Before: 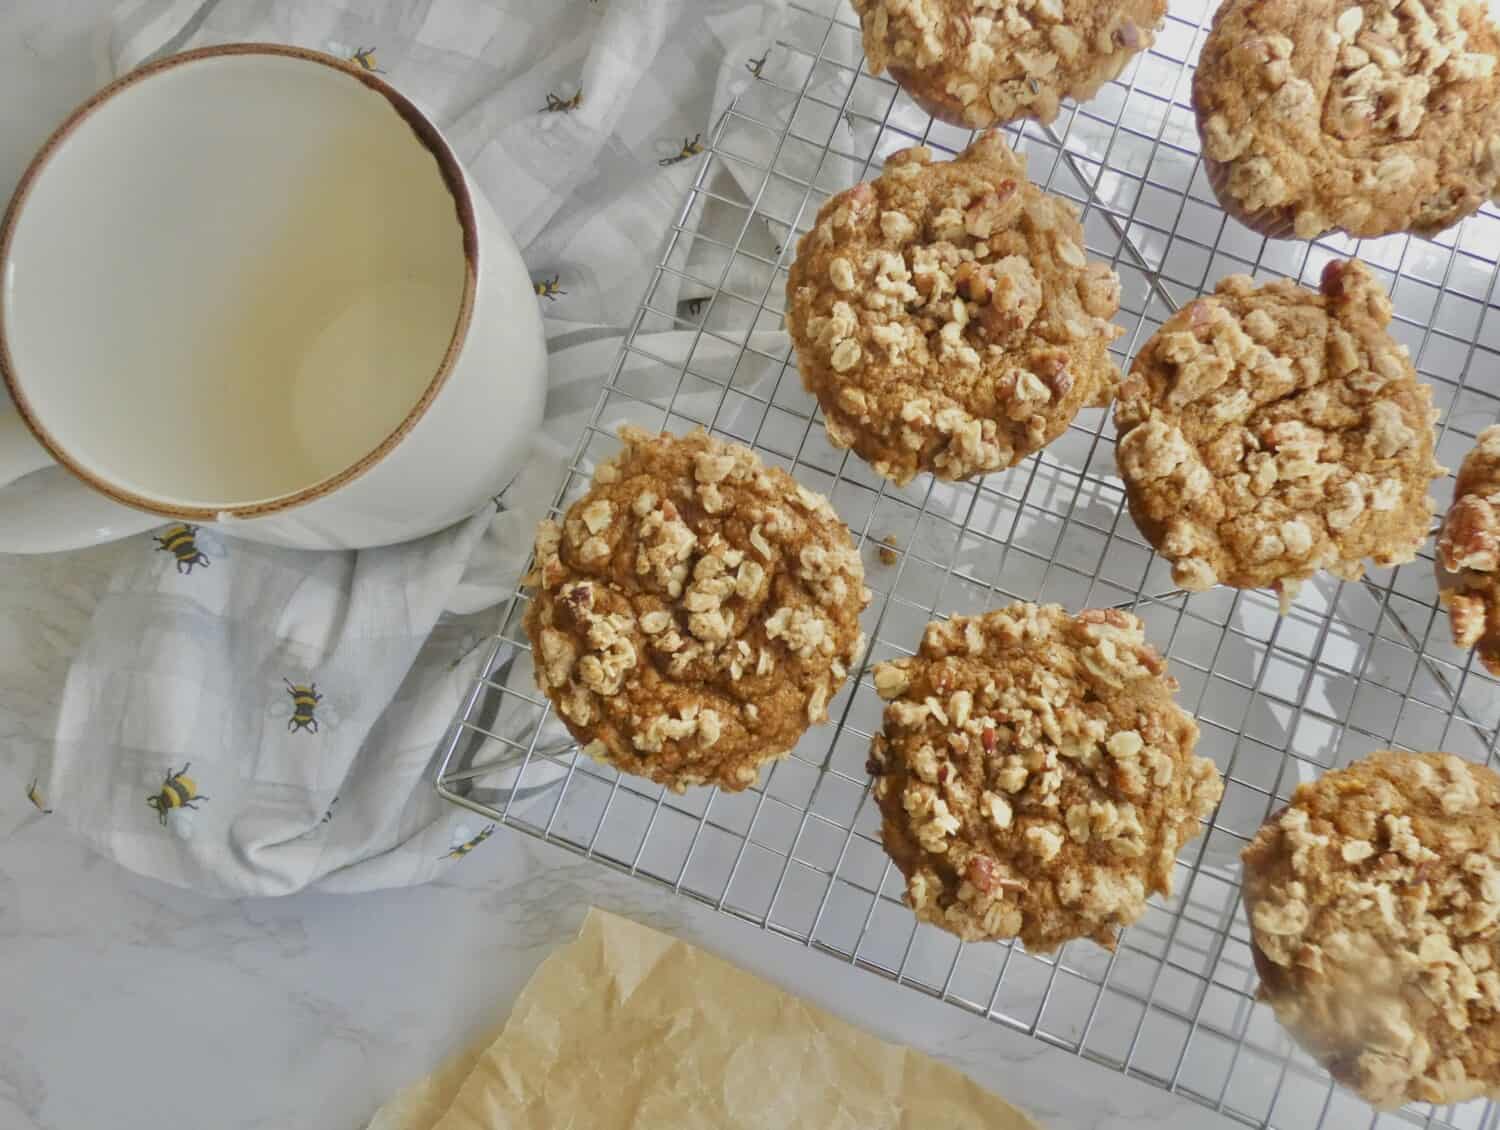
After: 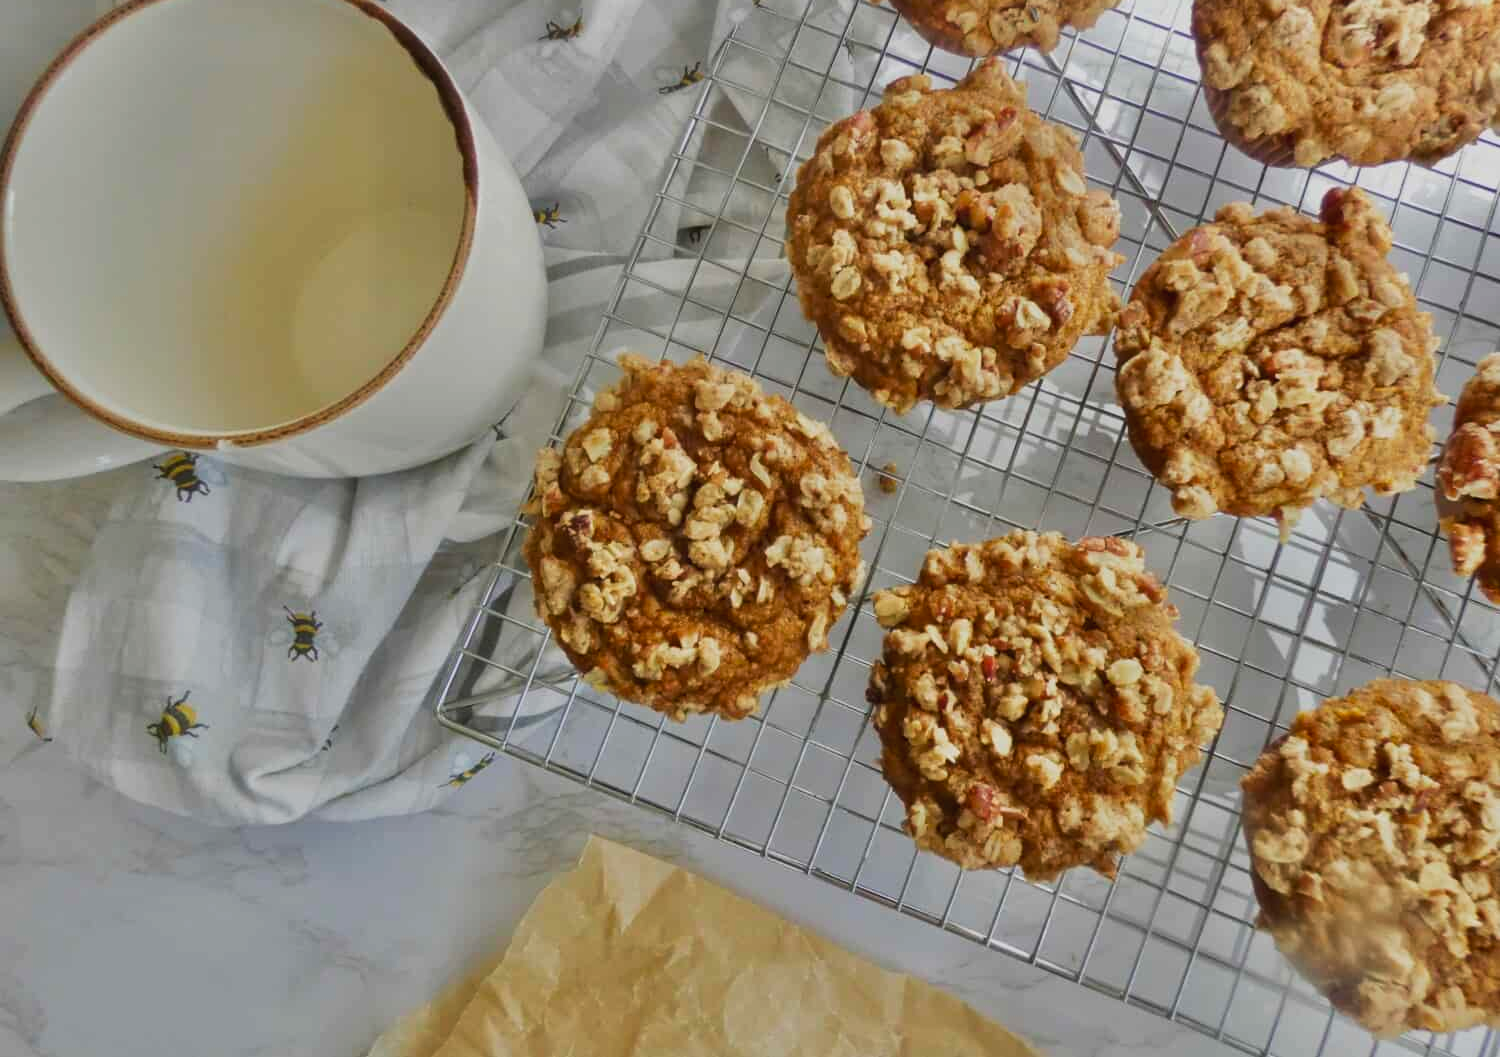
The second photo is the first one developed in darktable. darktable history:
exposure: exposure -0.156 EV, compensate exposure bias true, compensate highlight preservation false
tone curve: curves: ch0 [(0, 0) (0.003, 0.019) (0.011, 0.019) (0.025, 0.022) (0.044, 0.026) (0.069, 0.032) (0.1, 0.052) (0.136, 0.081) (0.177, 0.123) (0.224, 0.17) (0.277, 0.219) (0.335, 0.276) (0.399, 0.344) (0.468, 0.421) (0.543, 0.508) (0.623, 0.604) (0.709, 0.705) (0.801, 0.797) (0.898, 0.894) (1, 1)], preserve colors none
crop and rotate: top 6.459%
